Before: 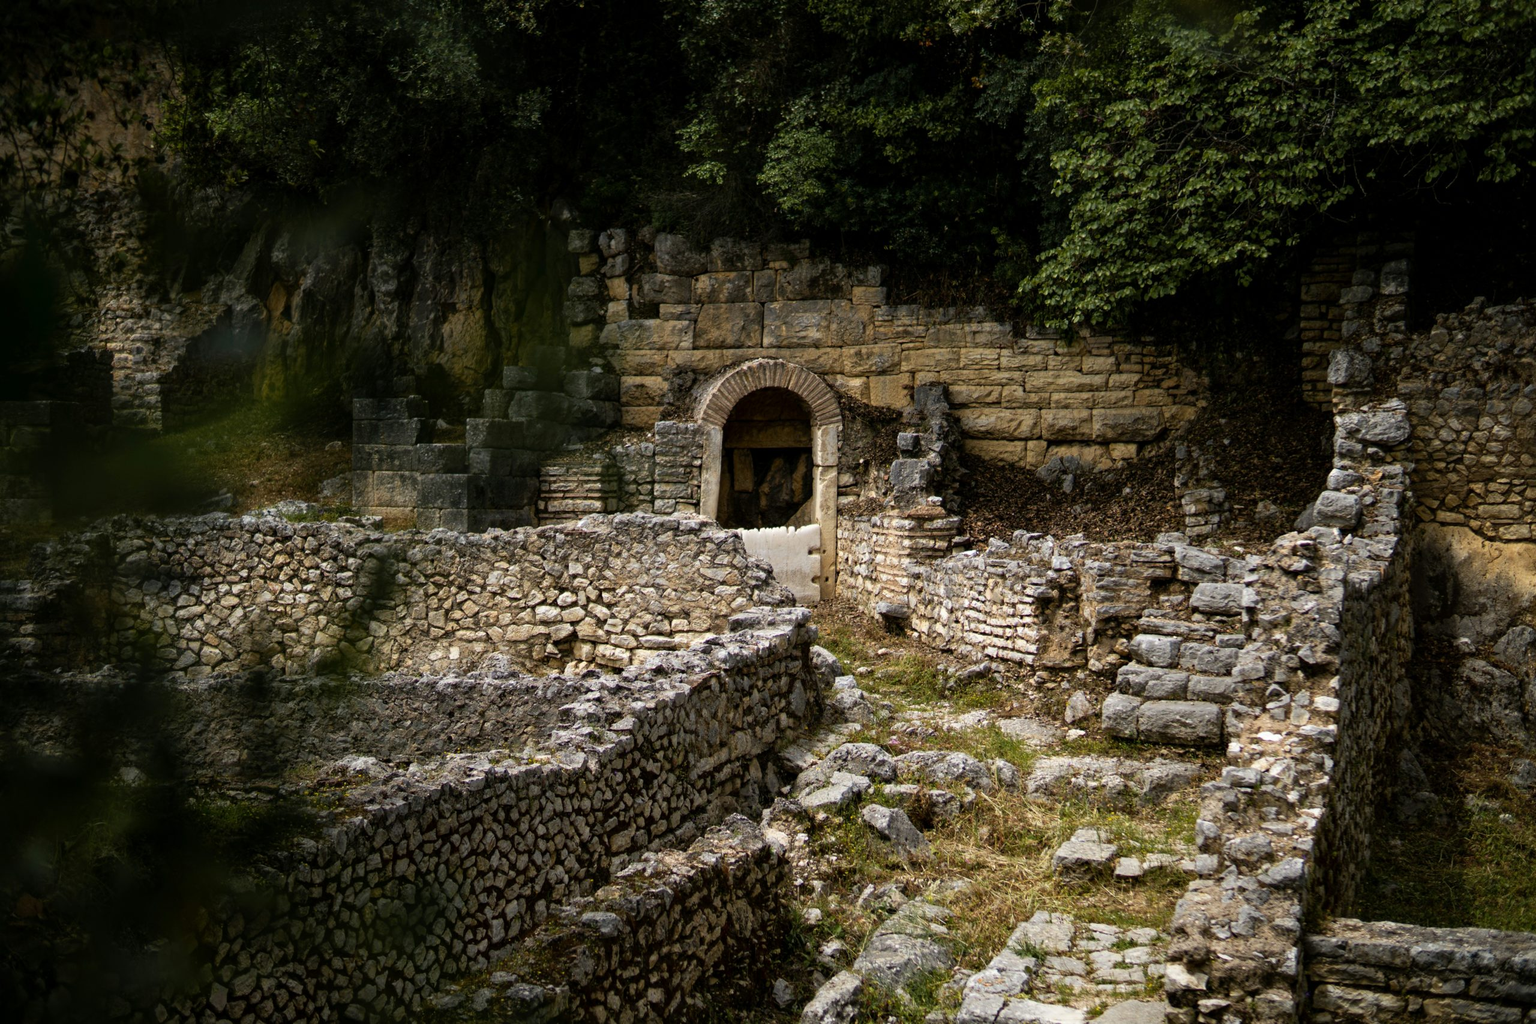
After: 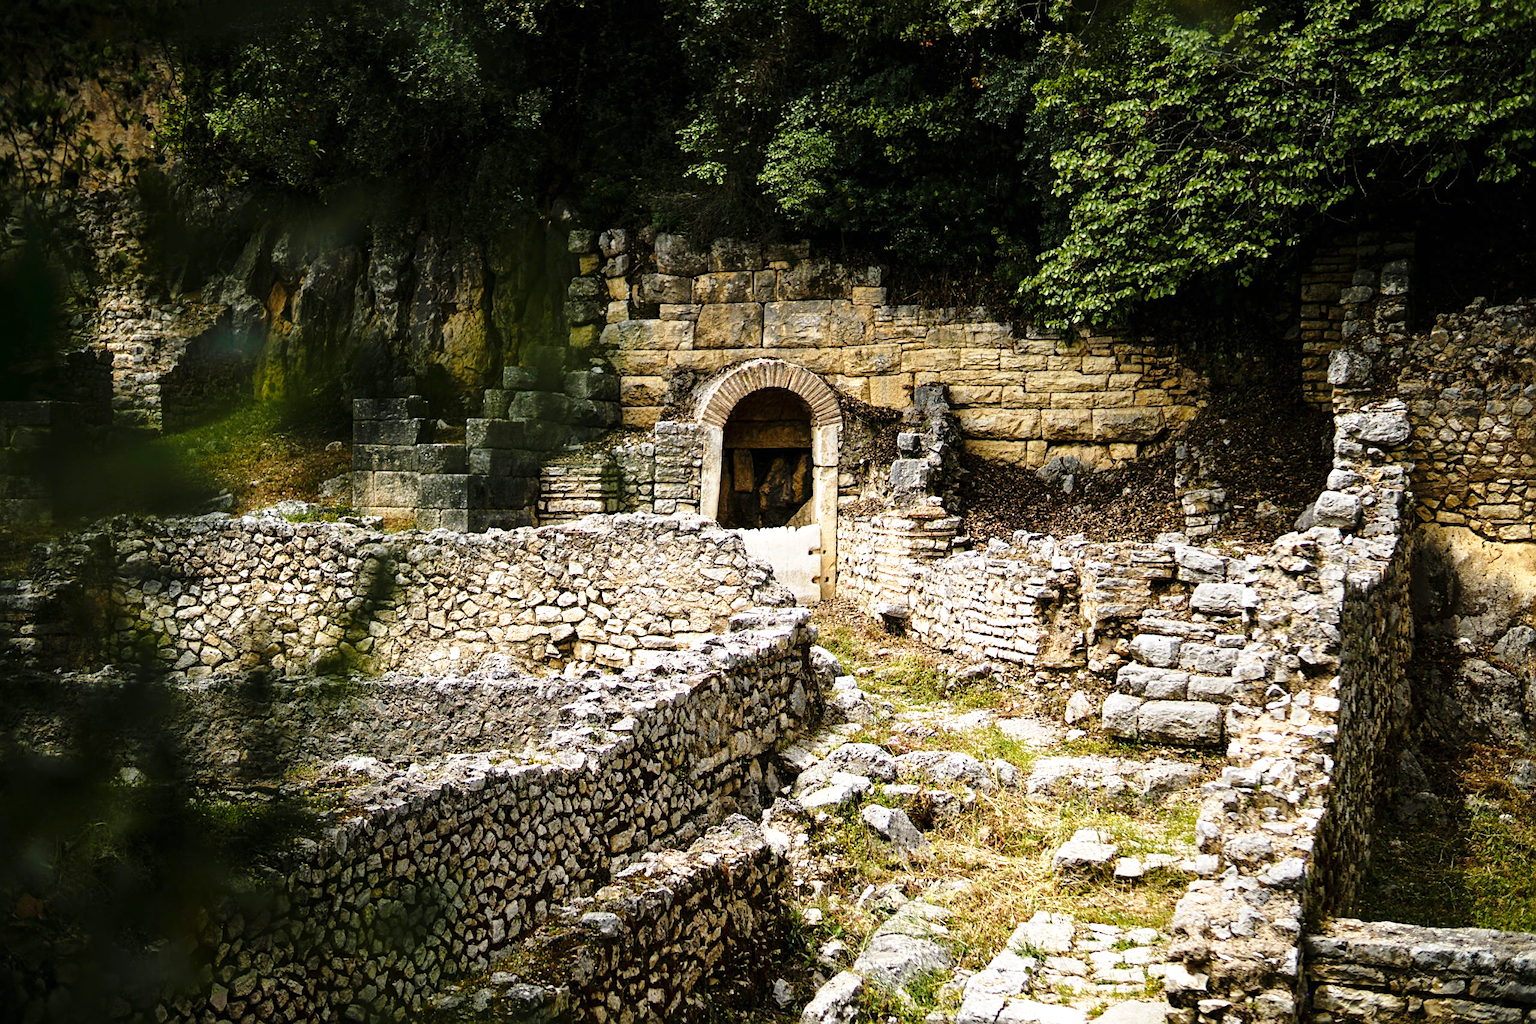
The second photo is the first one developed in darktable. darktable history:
base curve: curves: ch0 [(0, 0) (0.028, 0.03) (0.121, 0.232) (0.46, 0.748) (0.859, 0.968) (1, 1)], preserve colors none
exposure: black level correction 0, exposure 0.7 EV, compensate exposure bias true, compensate highlight preservation false
sharpen: on, module defaults
